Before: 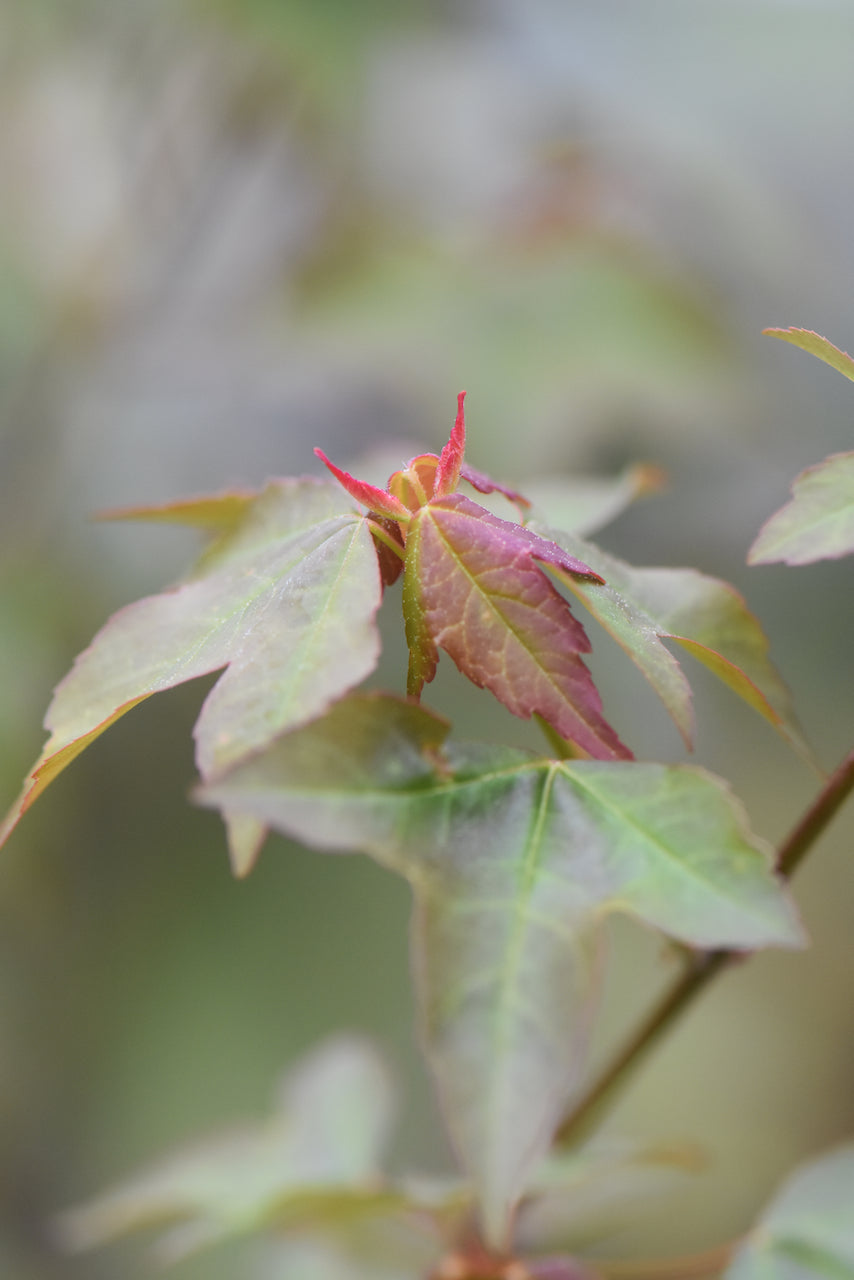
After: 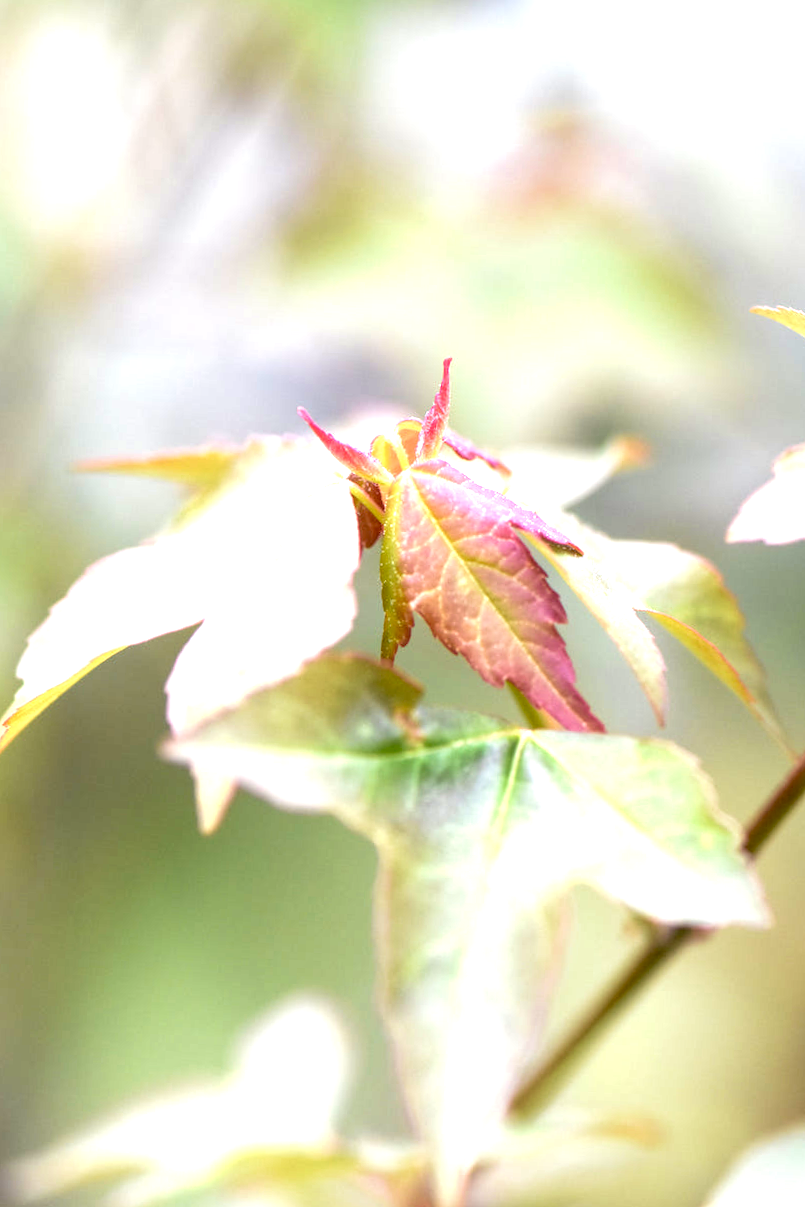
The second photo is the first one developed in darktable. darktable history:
velvia: on, module defaults
local contrast: highlights 89%, shadows 80%
exposure: black level correction 0.009, exposure 1.426 EV, compensate exposure bias true, compensate highlight preservation false
crop and rotate: angle -2.34°
